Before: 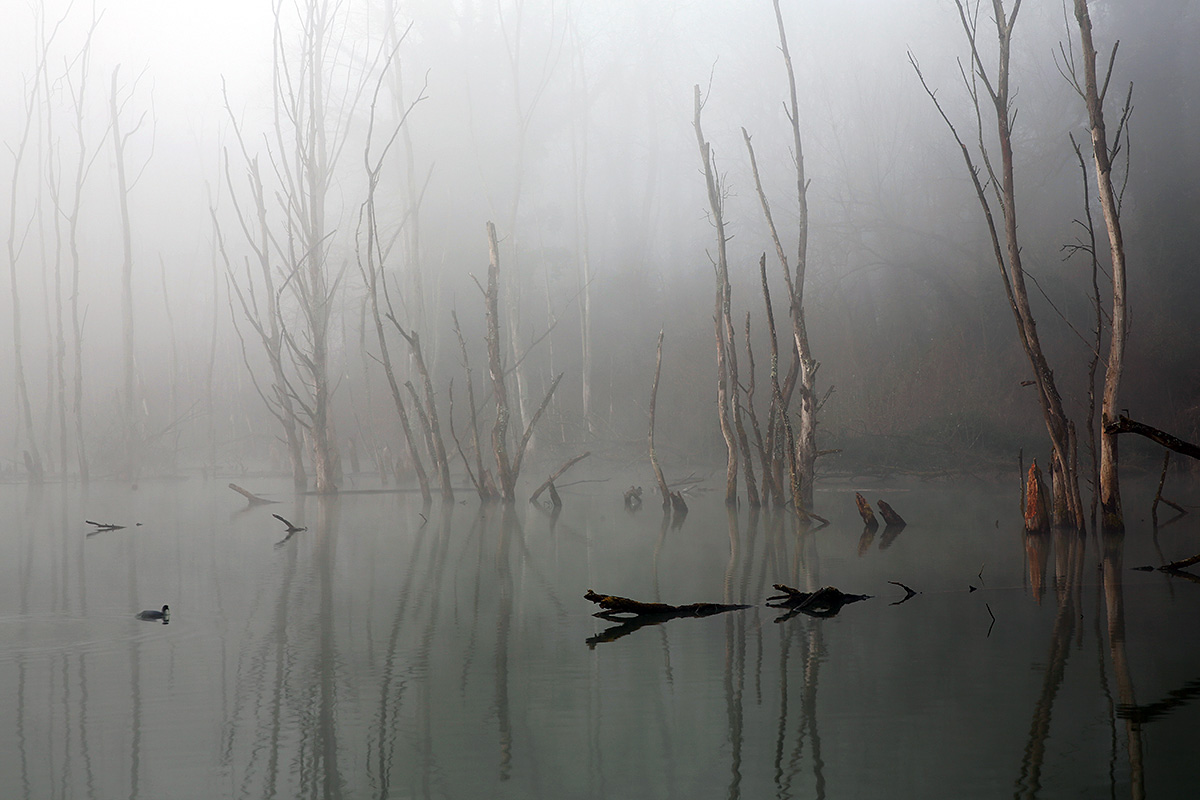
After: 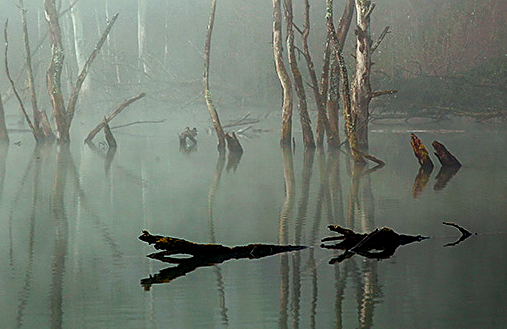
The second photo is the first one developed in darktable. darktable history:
crop: left 37.117%, top 44.956%, right 20.615%, bottom 13.825%
sharpen: amount 0.491
local contrast: on, module defaults
levels: white 99.94%
contrast brightness saturation: contrast 0.202, brightness 0.164, saturation 0.222
exposure: black level correction 0.001, exposure 0.017 EV, compensate highlight preservation false
color balance rgb: highlights gain › luminance 19.877%, highlights gain › chroma 2.722%, highlights gain › hue 173.38°, perceptual saturation grading › global saturation 20%, perceptual saturation grading › highlights -25.312%, perceptual saturation grading › shadows 49.483%, global vibrance 20%
